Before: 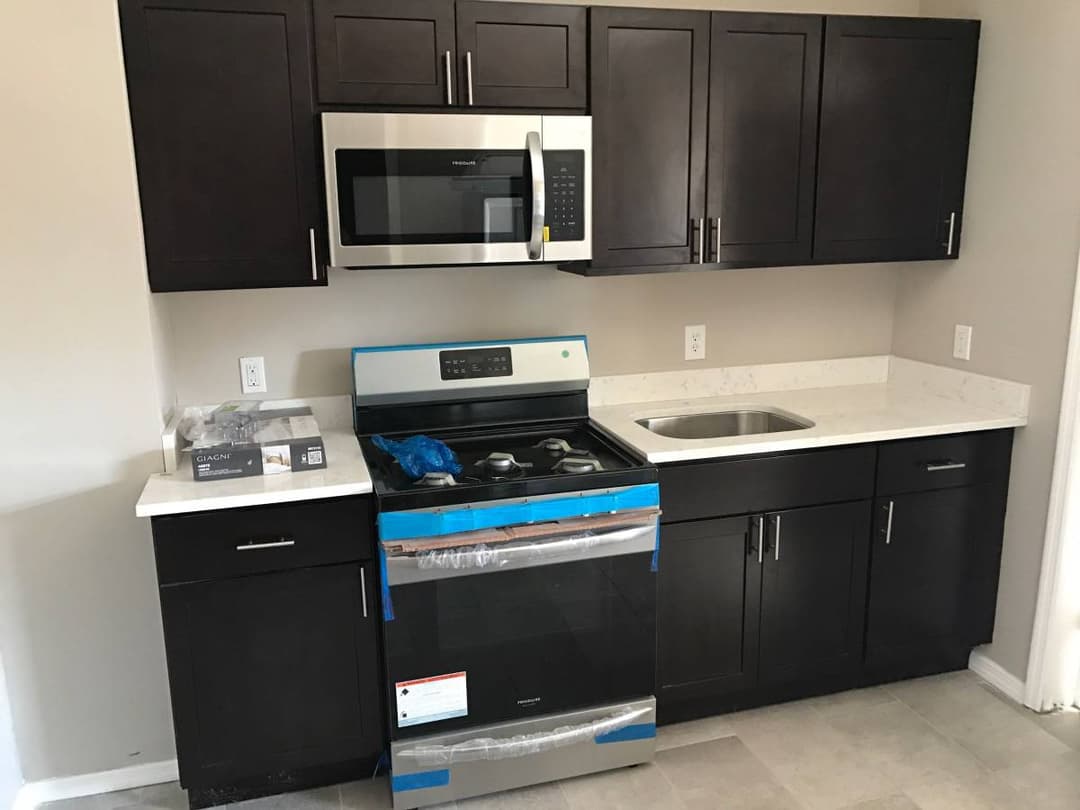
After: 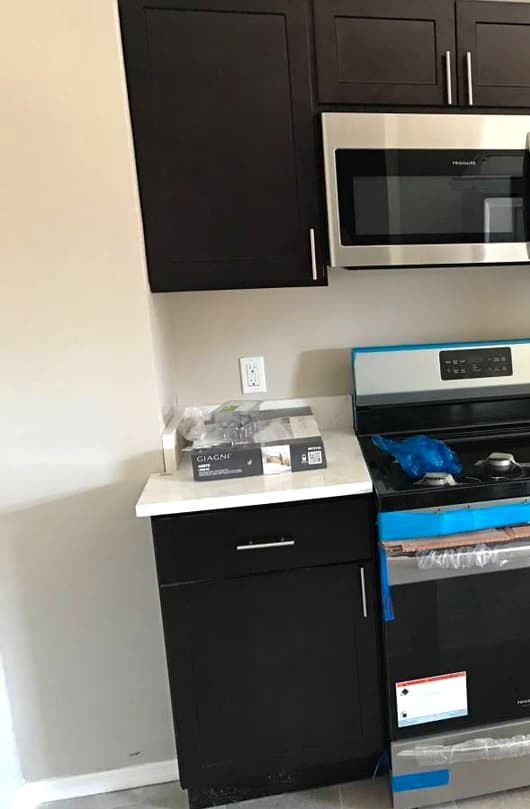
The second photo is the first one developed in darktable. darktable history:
crop and rotate: left 0%, top 0%, right 50.845%
color balance: contrast 6.48%, output saturation 113.3%
